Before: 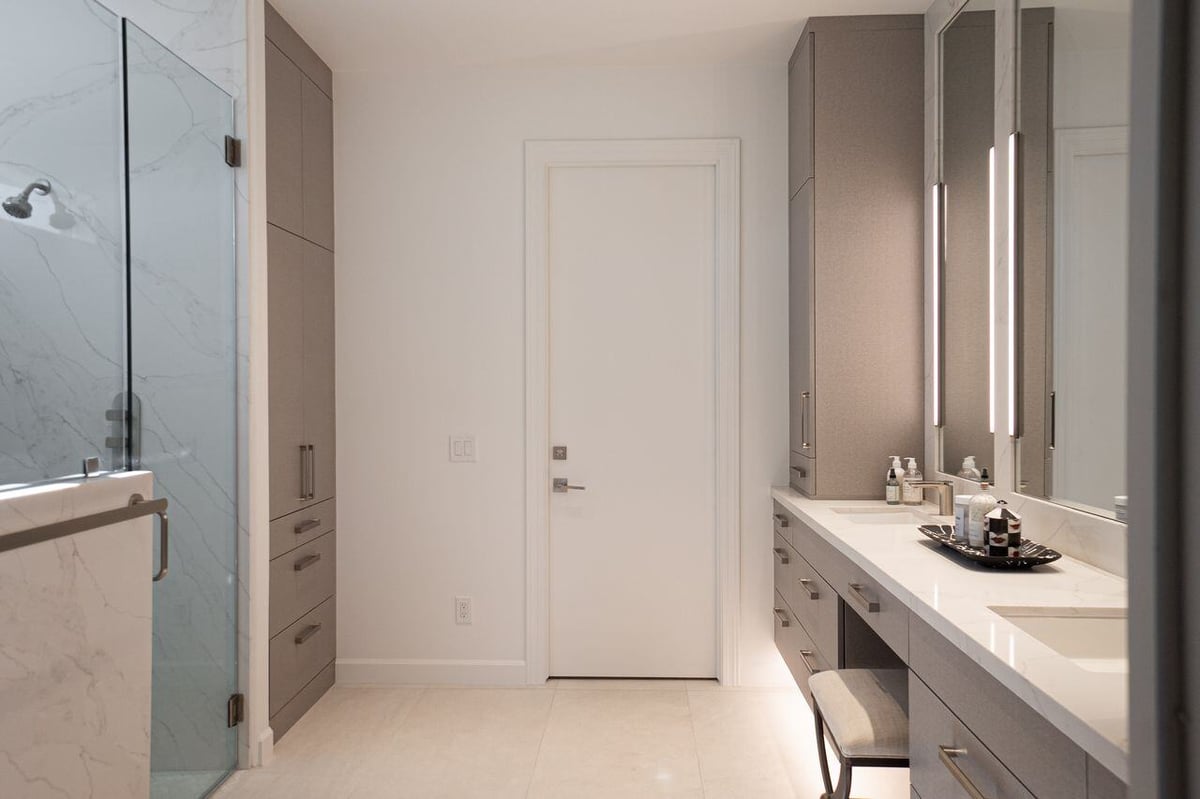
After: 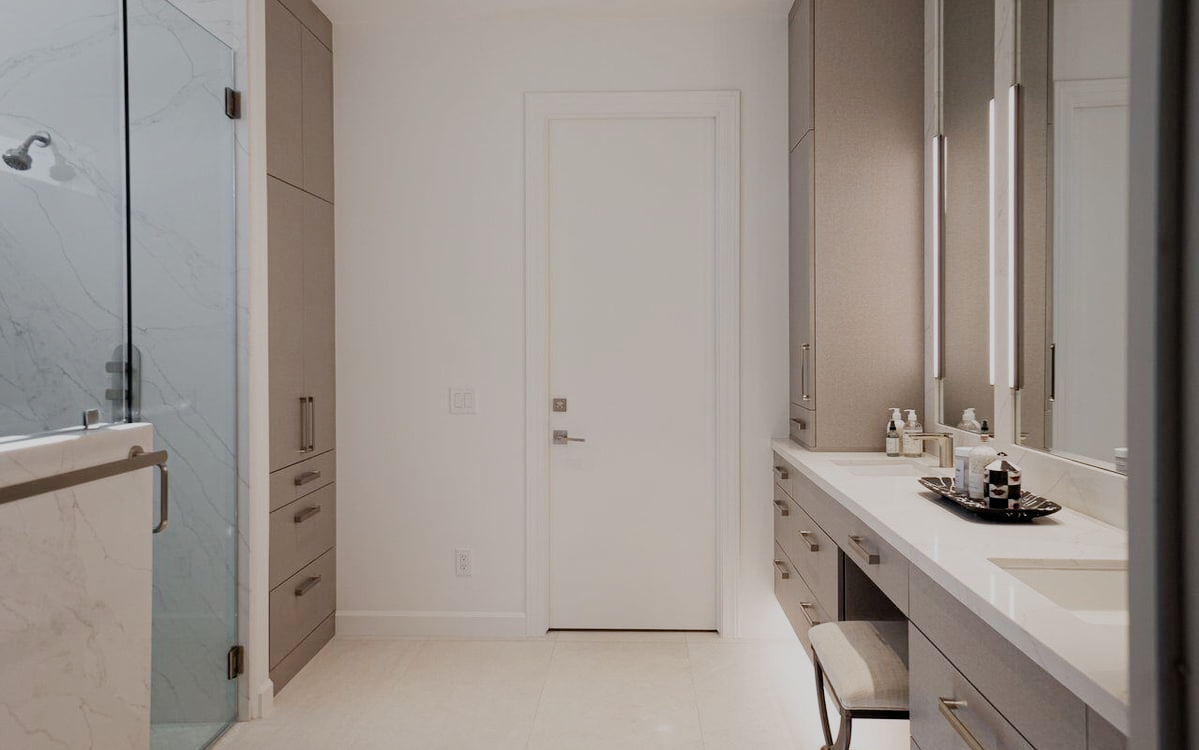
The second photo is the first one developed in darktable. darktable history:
filmic rgb: black relative exposure -7.31 EV, white relative exposure 5.07 EV, hardness 3.2, add noise in highlights 0.002, preserve chrominance no, color science v3 (2019), use custom middle-gray values true, contrast in highlights soft
crop and rotate: top 6.045%
